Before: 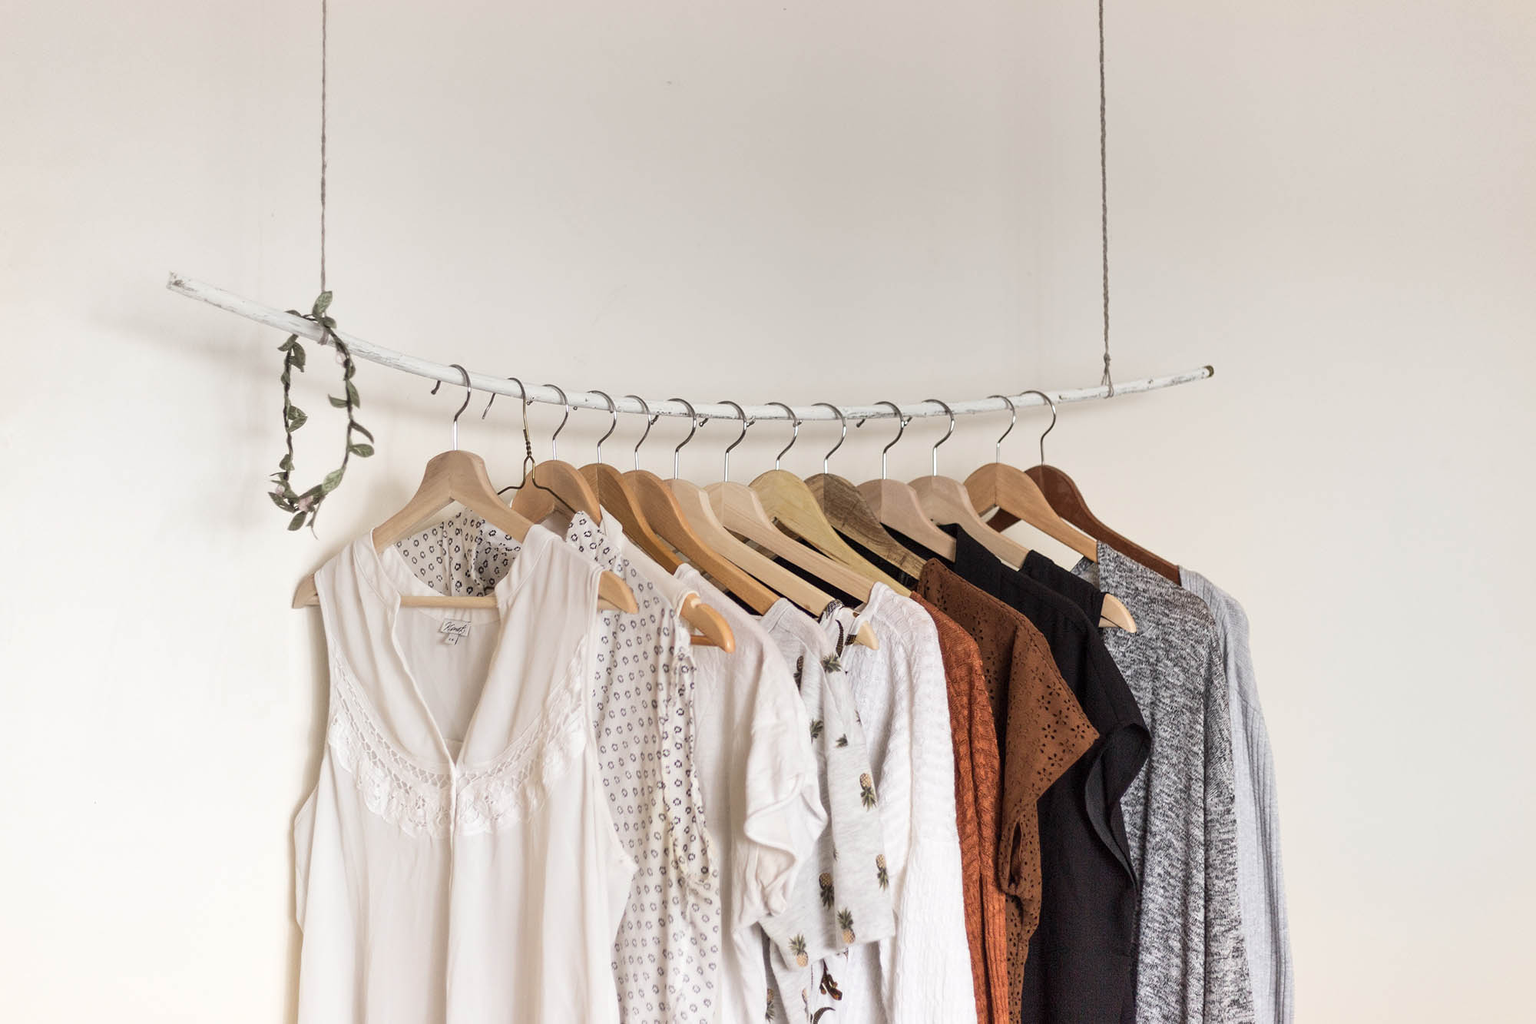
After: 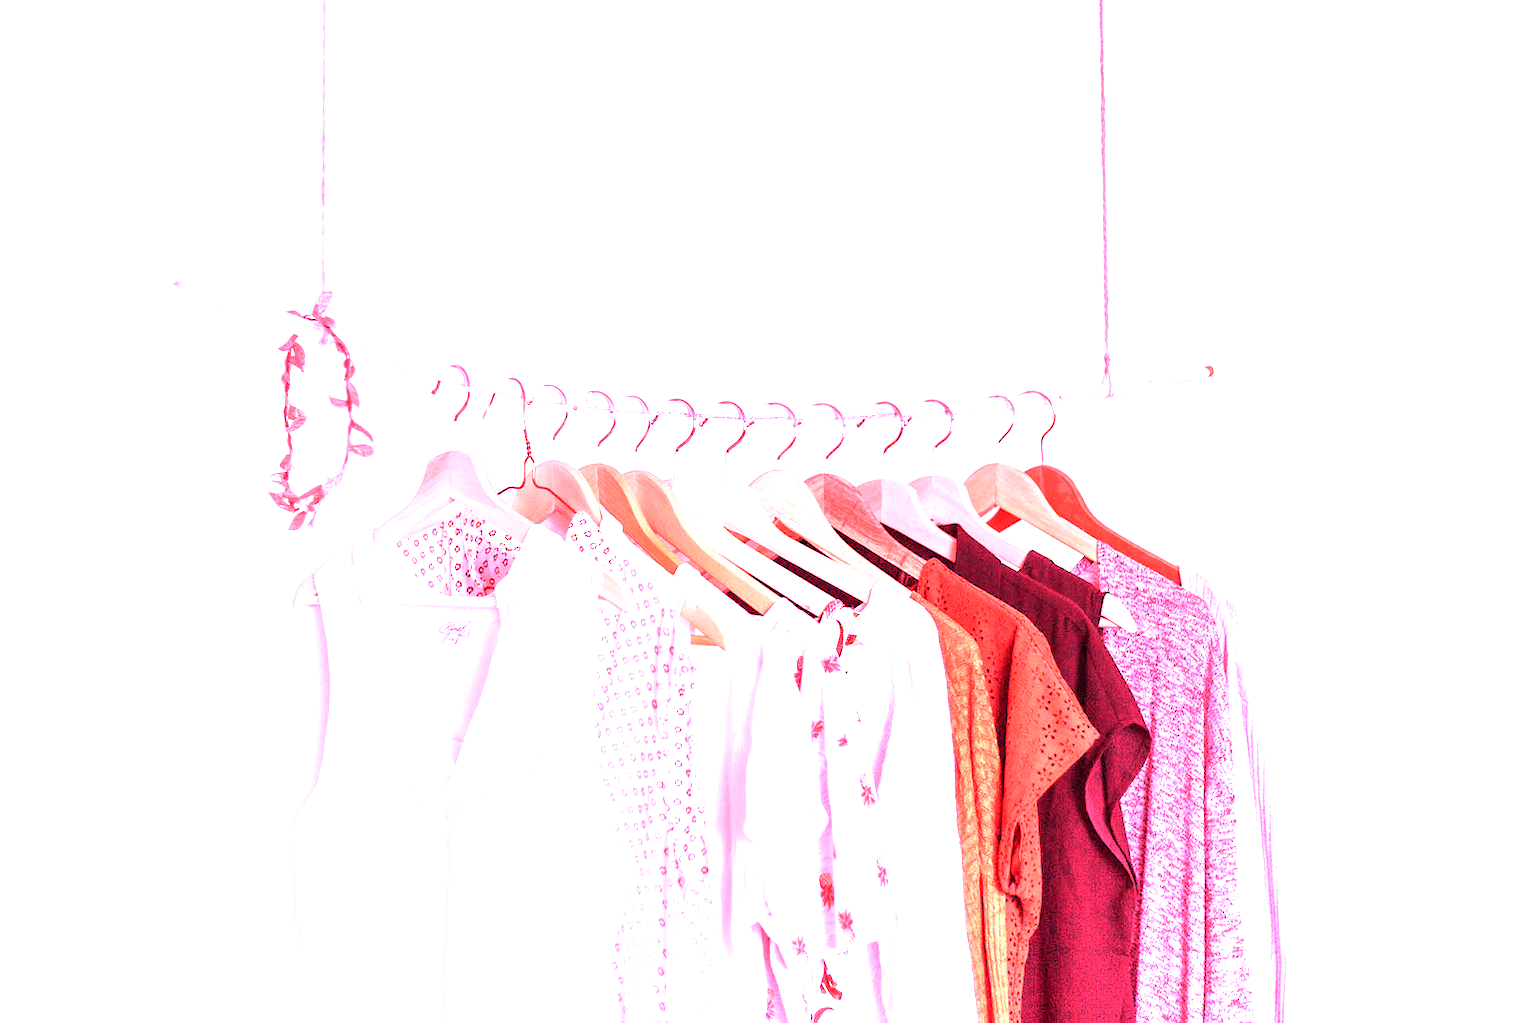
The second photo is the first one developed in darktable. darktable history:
white balance: red 4.26, blue 1.802
rgb levels: mode RGB, independent channels, levels [[0, 0.474, 1], [0, 0.5, 1], [0, 0.5, 1]]
exposure: black level correction 0, exposure 0.7 EV, compensate exposure bias true, compensate highlight preservation false
